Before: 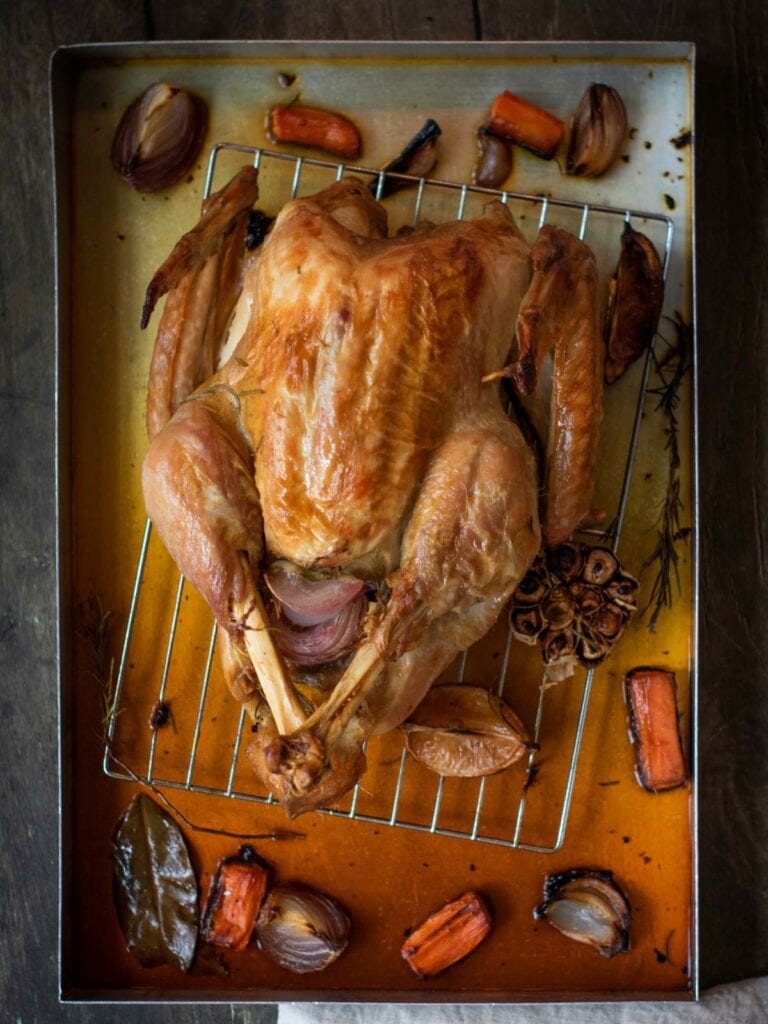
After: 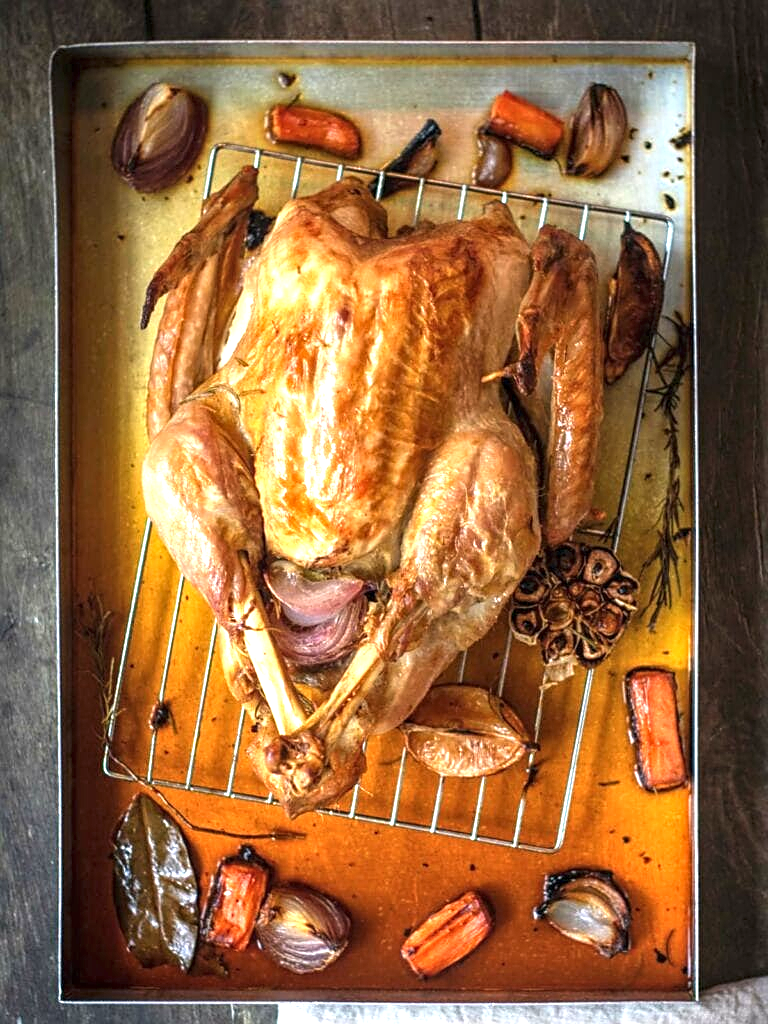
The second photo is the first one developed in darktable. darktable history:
local contrast: on, module defaults
sharpen: on, module defaults
exposure: black level correction -0.001, exposure 1.331 EV, compensate highlight preservation false
